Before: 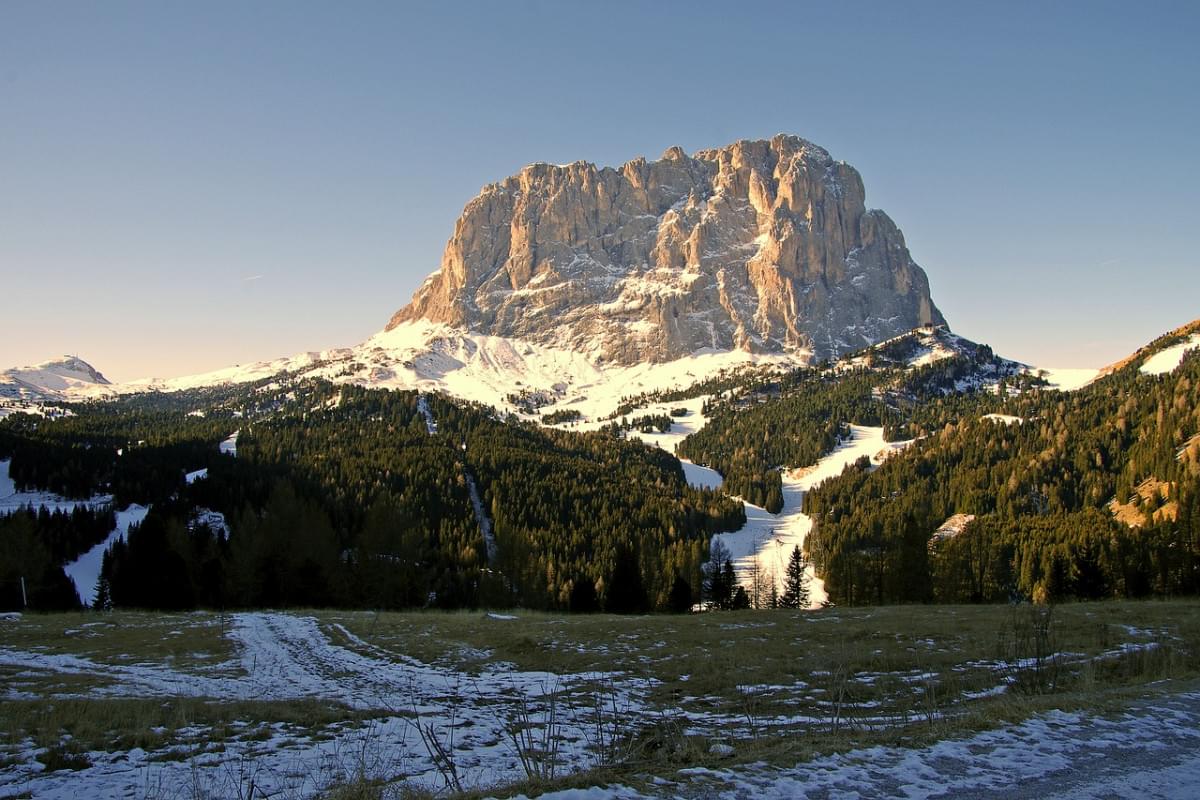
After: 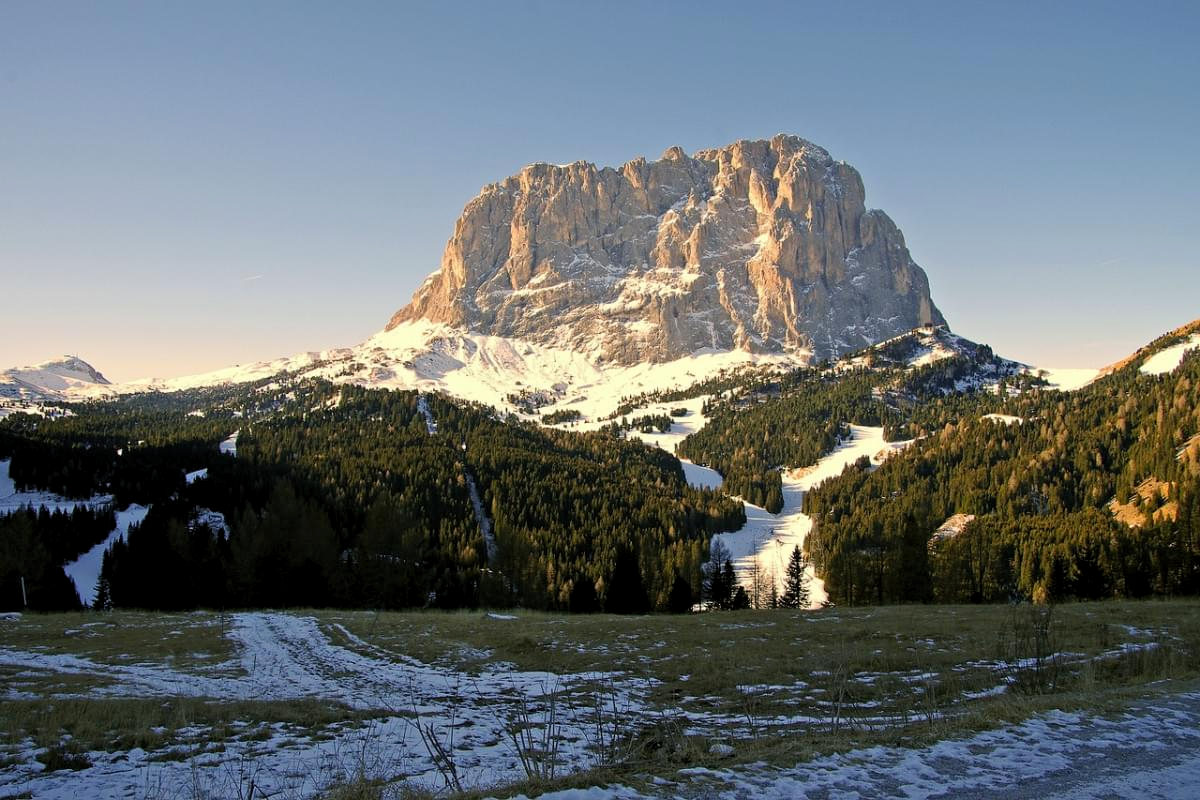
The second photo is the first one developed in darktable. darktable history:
levels: black 0.097%, levels [0.018, 0.493, 1]
